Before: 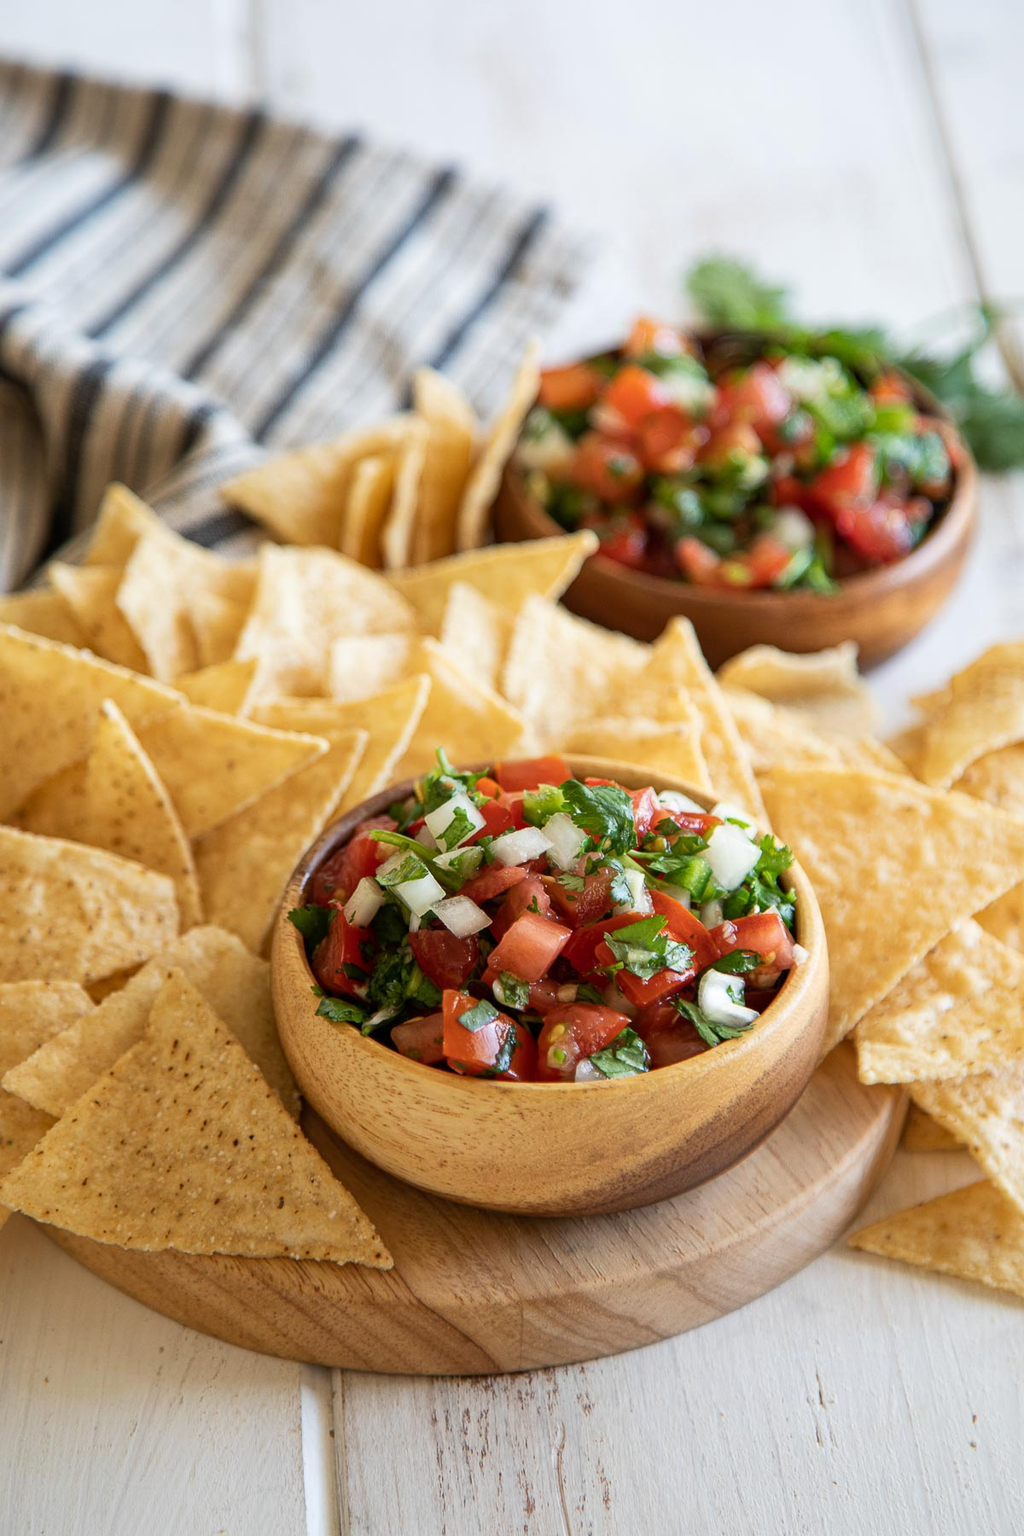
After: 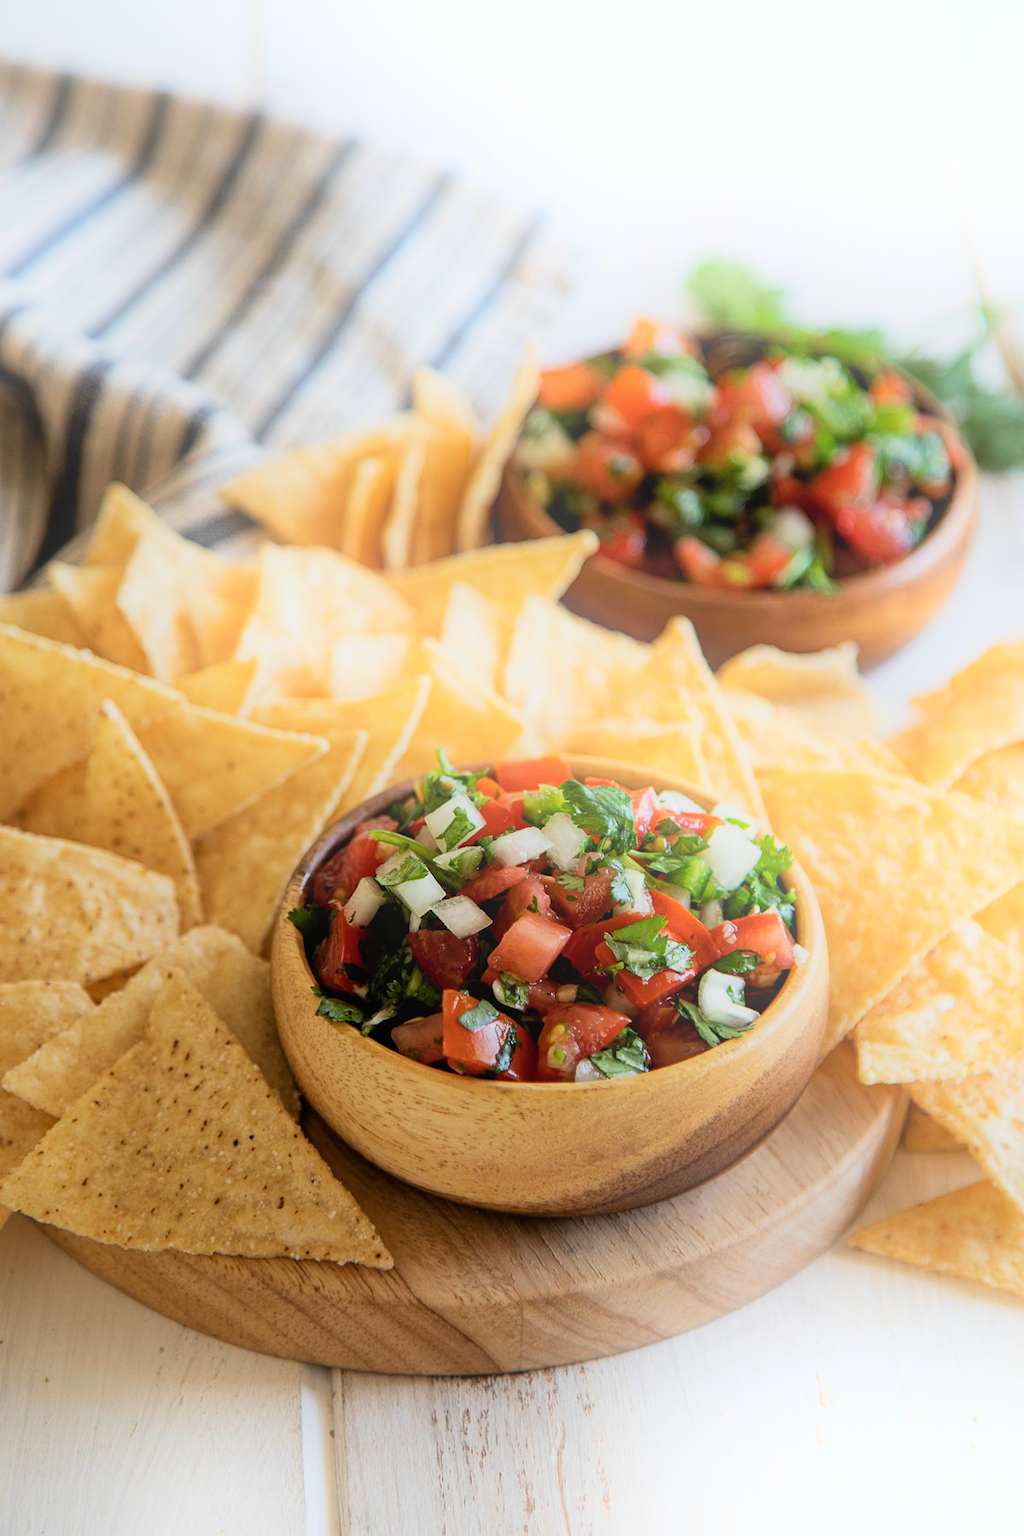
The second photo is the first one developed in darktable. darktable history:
filmic rgb: threshold 3 EV, hardness 4.17, latitude 50%, contrast 1.1, preserve chrominance max RGB, color science v6 (2022), contrast in shadows safe, contrast in highlights safe, enable highlight reconstruction true
bloom: on, module defaults
